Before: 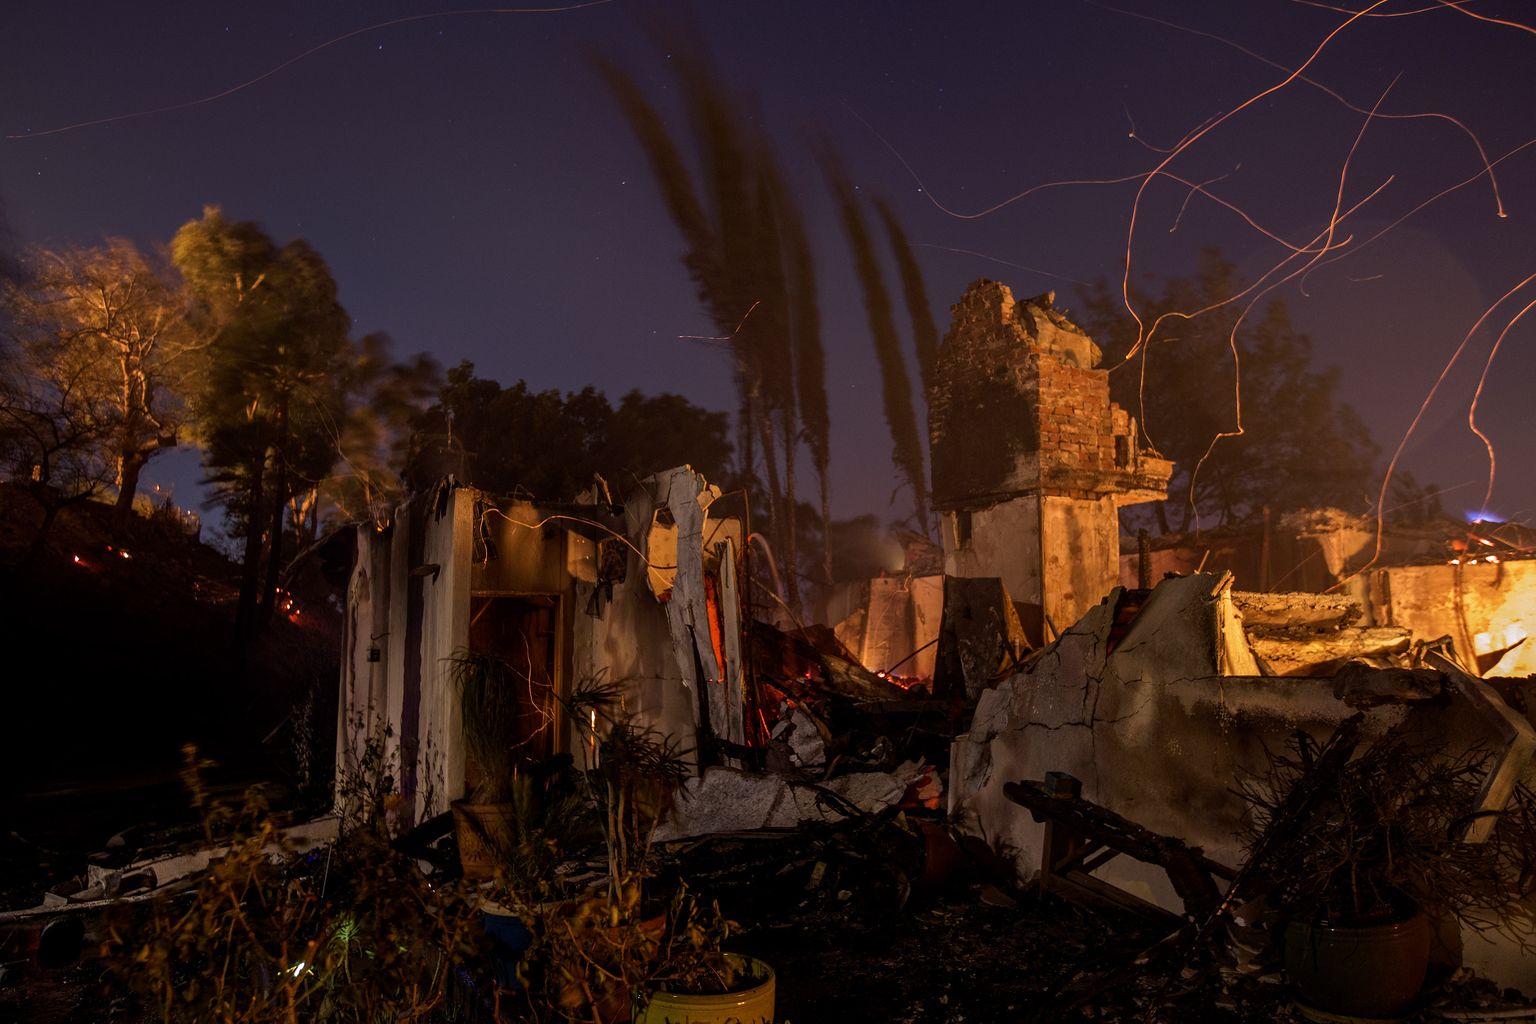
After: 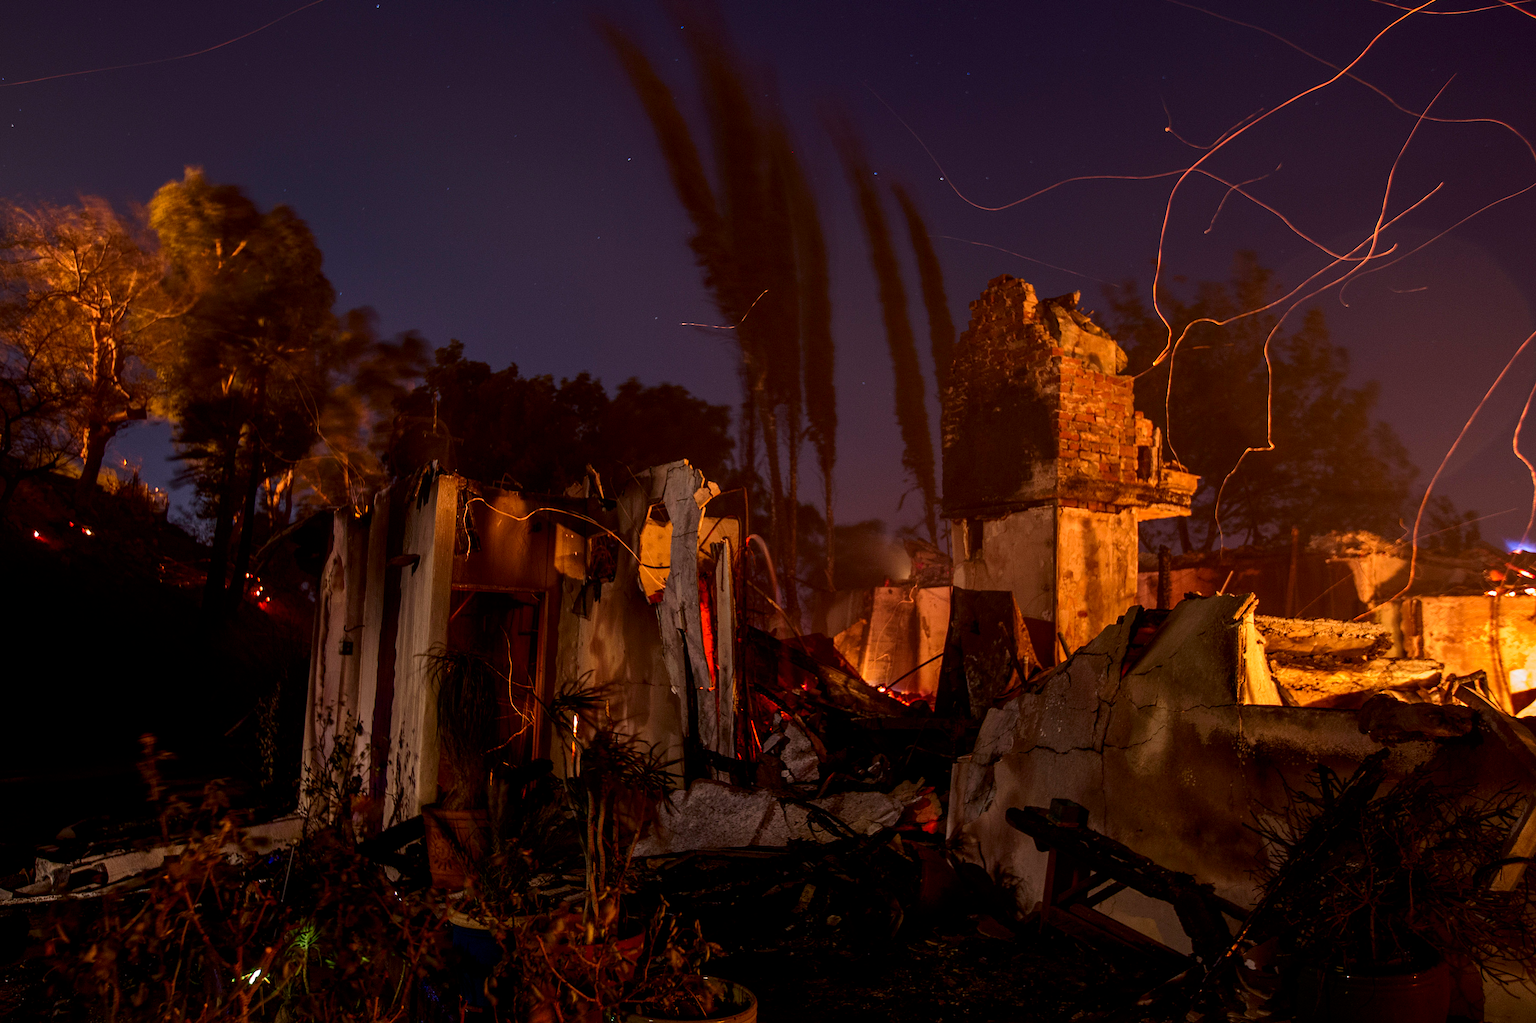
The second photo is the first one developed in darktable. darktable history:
contrast brightness saturation: contrast 0.149, brightness -0.013, saturation 0.1
crop and rotate: angle -2.2°
